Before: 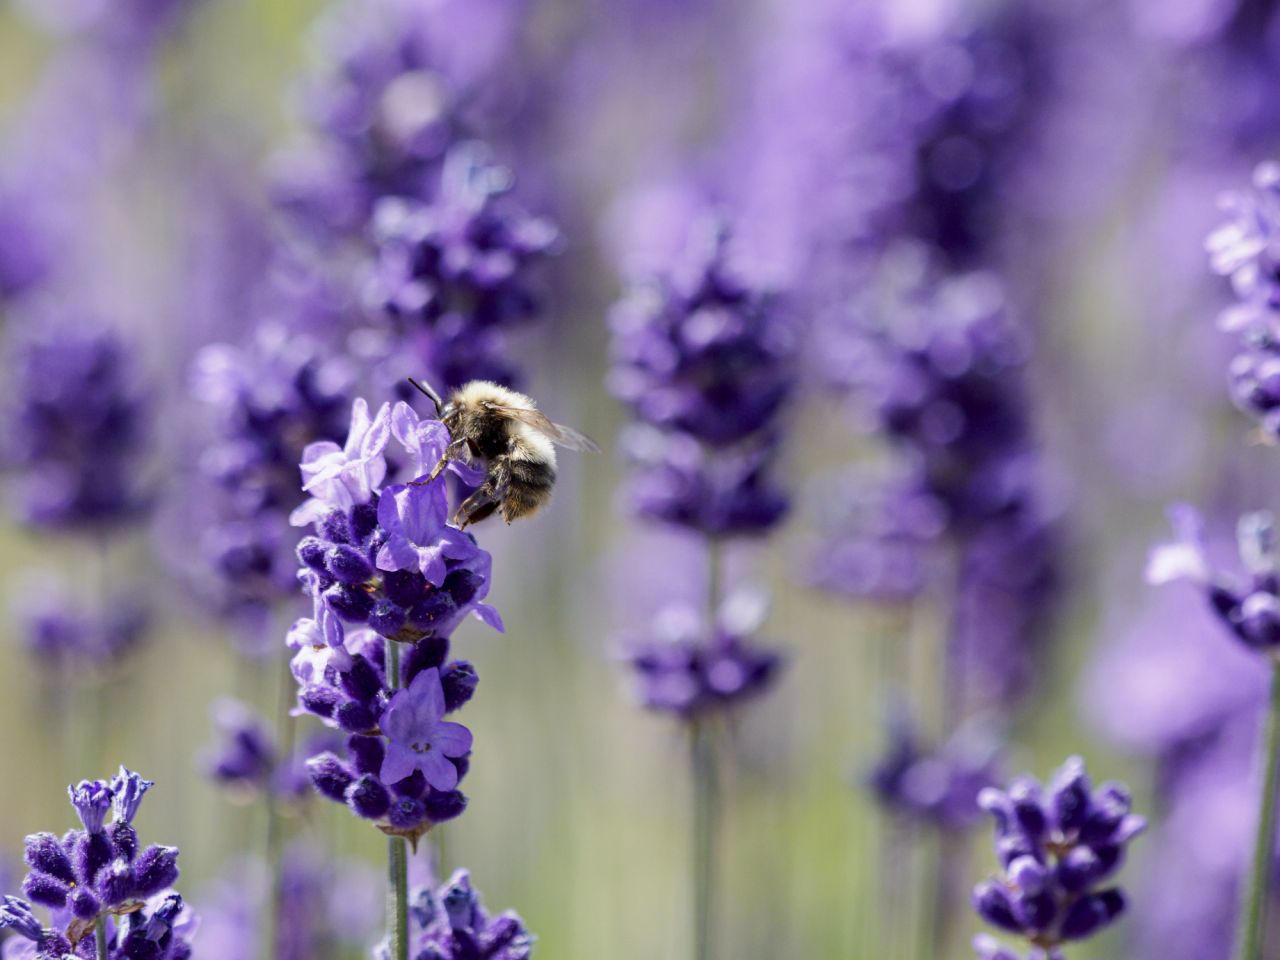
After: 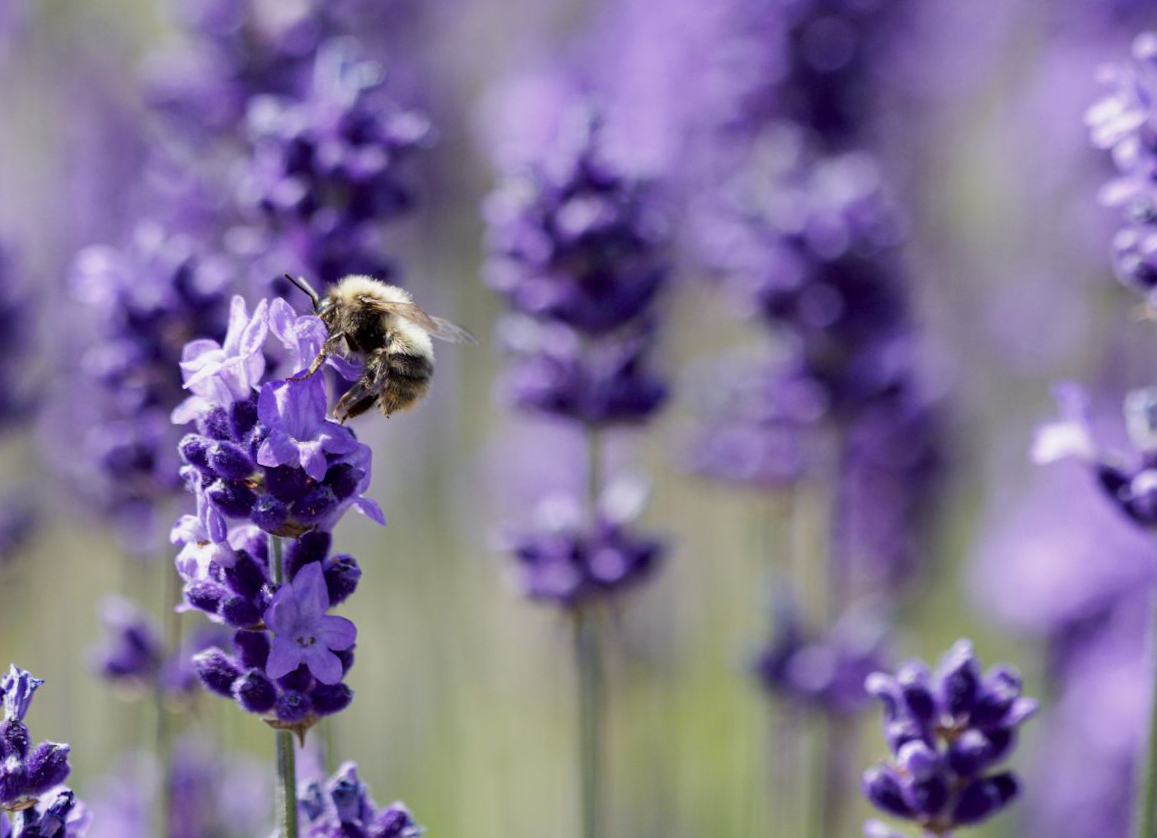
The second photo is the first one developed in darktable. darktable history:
rotate and perspective: rotation -1.32°, lens shift (horizontal) -0.031, crop left 0.015, crop right 0.985, crop top 0.047, crop bottom 0.982
crop and rotate: left 8.262%, top 9.226%
shadows and highlights: shadows 43.71, white point adjustment -1.46, soften with gaussian
